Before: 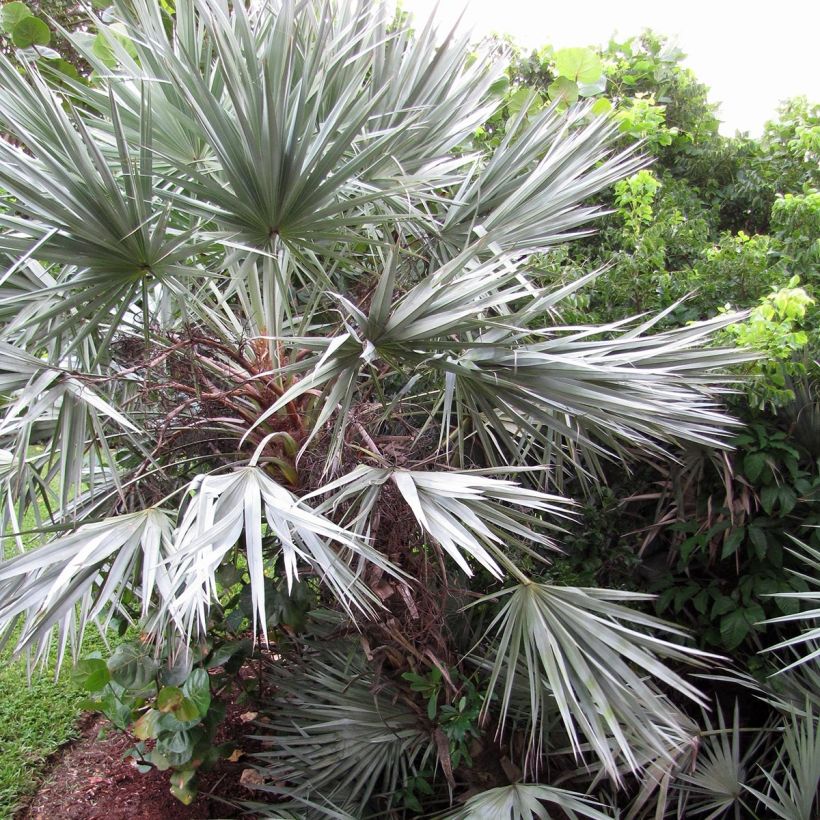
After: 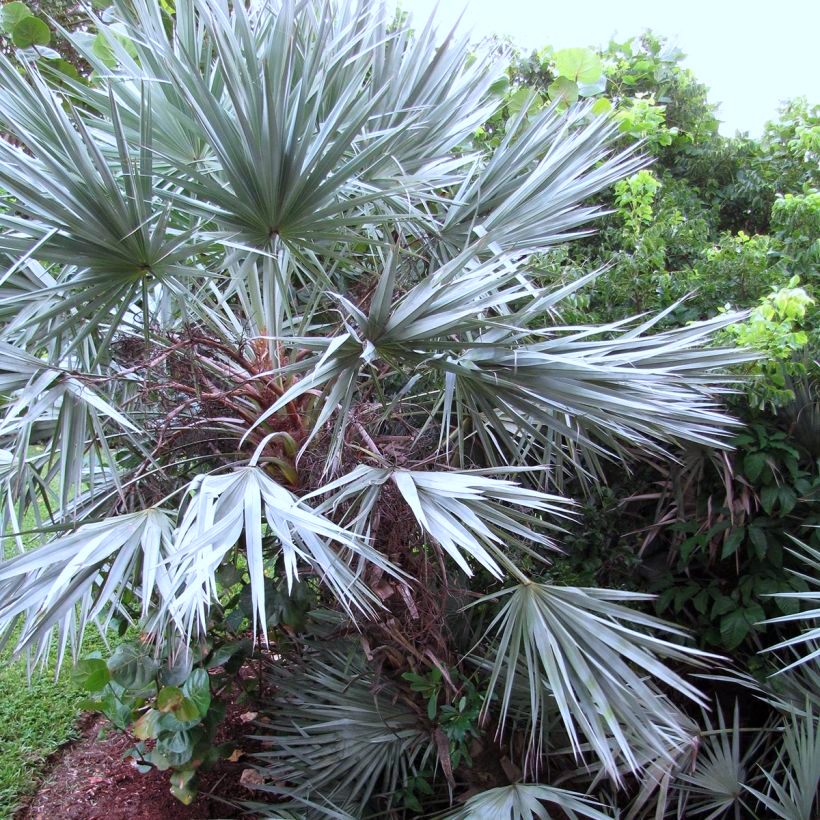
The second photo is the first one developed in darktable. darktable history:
color correction: highlights a* -2.24, highlights b* -18.1
color balance rgb: perceptual saturation grading › global saturation 10%
exposure: compensate highlight preservation false
